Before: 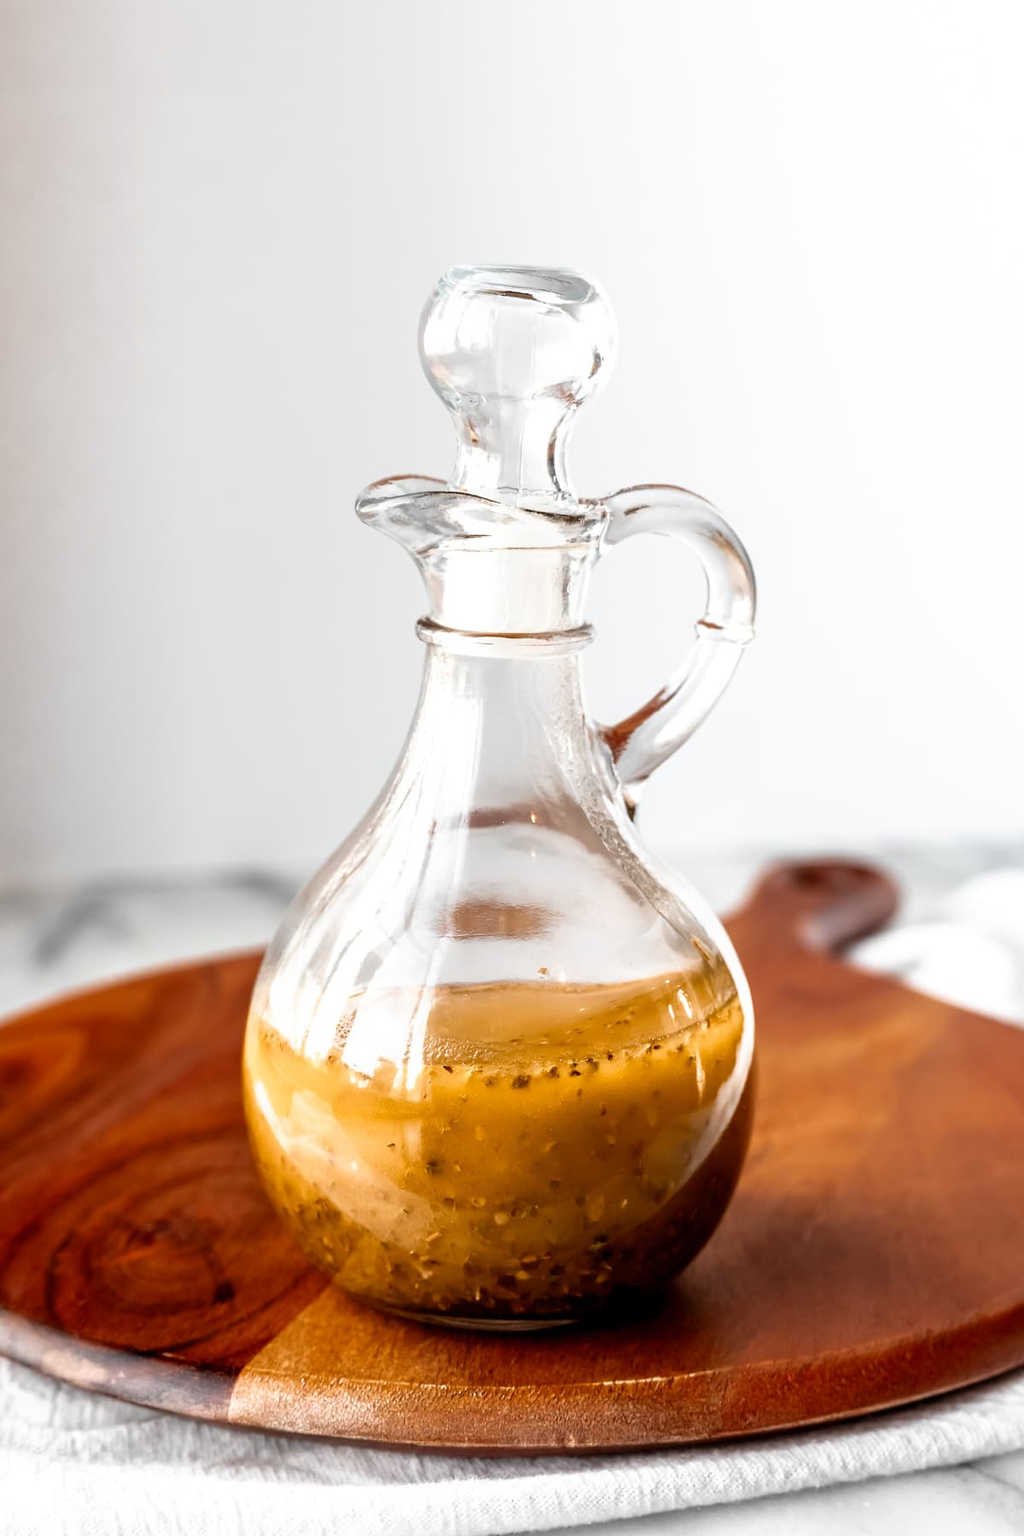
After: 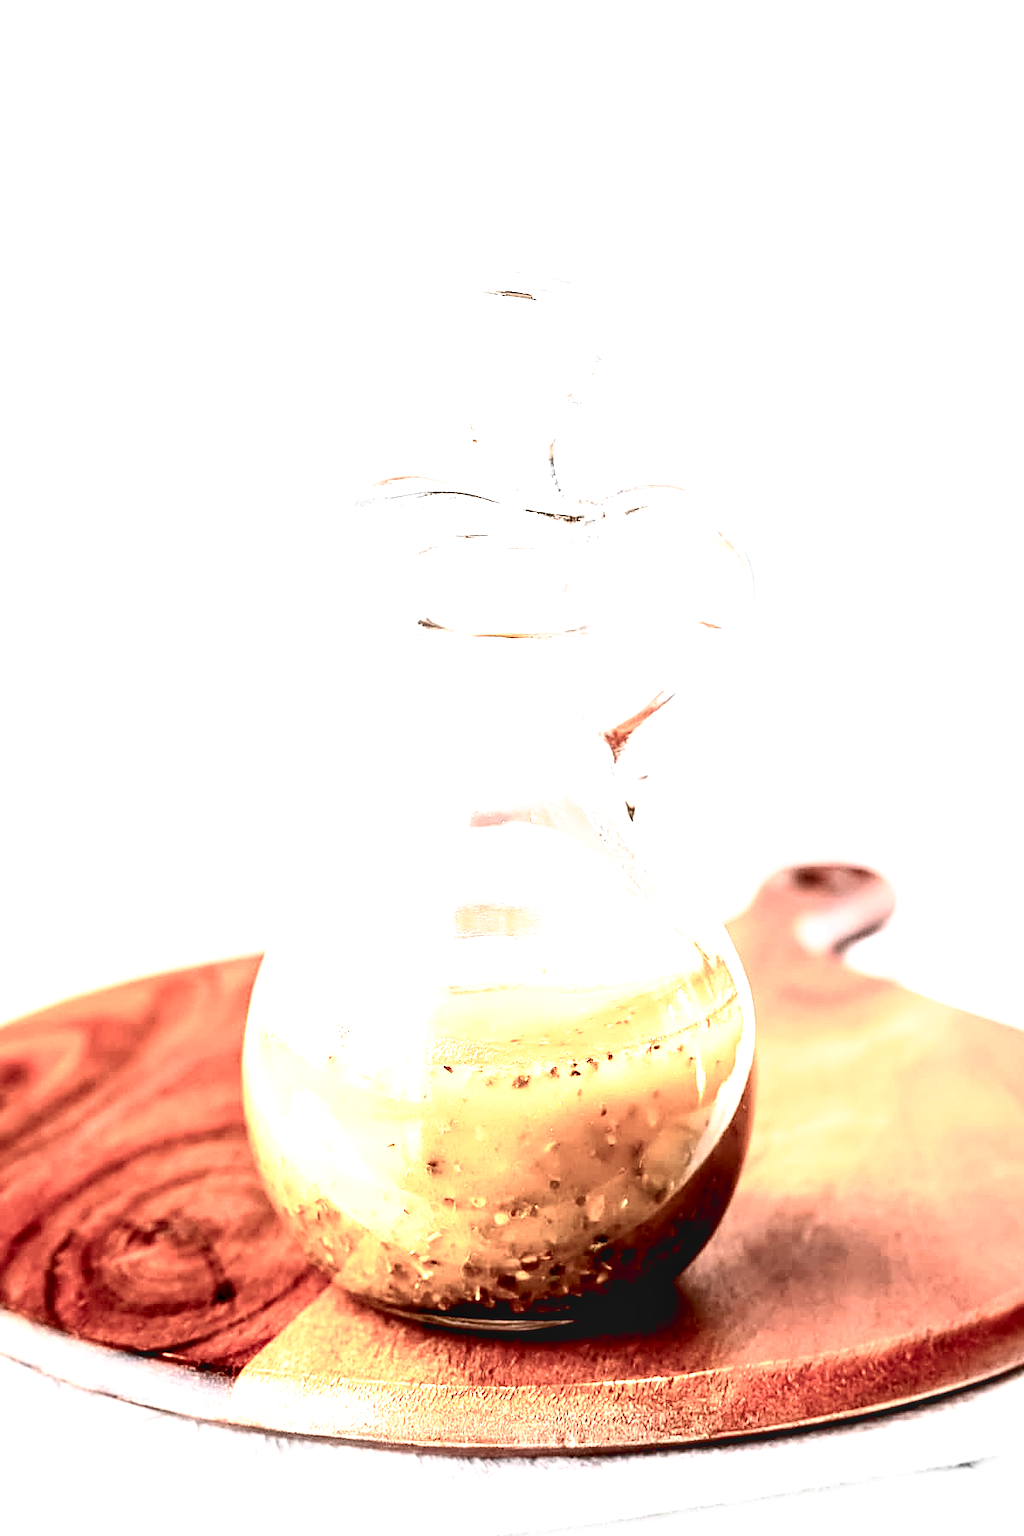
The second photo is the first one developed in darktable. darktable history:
exposure: exposure 2 EV, compensate highlight preservation false
local contrast: on, module defaults
sharpen: on, module defaults
contrast brightness saturation: contrast 0.28
color zones: curves: ch0 [(0, 0.5) (0.143, 0.5) (0.286, 0.5) (0.429, 0.5) (0.571, 0.5) (0.714, 0.476) (0.857, 0.5) (1, 0.5)]; ch2 [(0, 0.5) (0.143, 0.5) (0.286, 0.5) (0.429, 0.5) (0.571, 0.5) (0.714, 0.487) (0.857, 0.5) (1, 0.5)]
color balance: input saturation 100.43%, contrast fulcrum 14.22%, output saturation 70.41%
white balance: emerald 1
base curve: curves: ch0 [(0.017, 0) (0.425, 0.441) (0.844, 0.933) (1, 1)], preserve colors none
